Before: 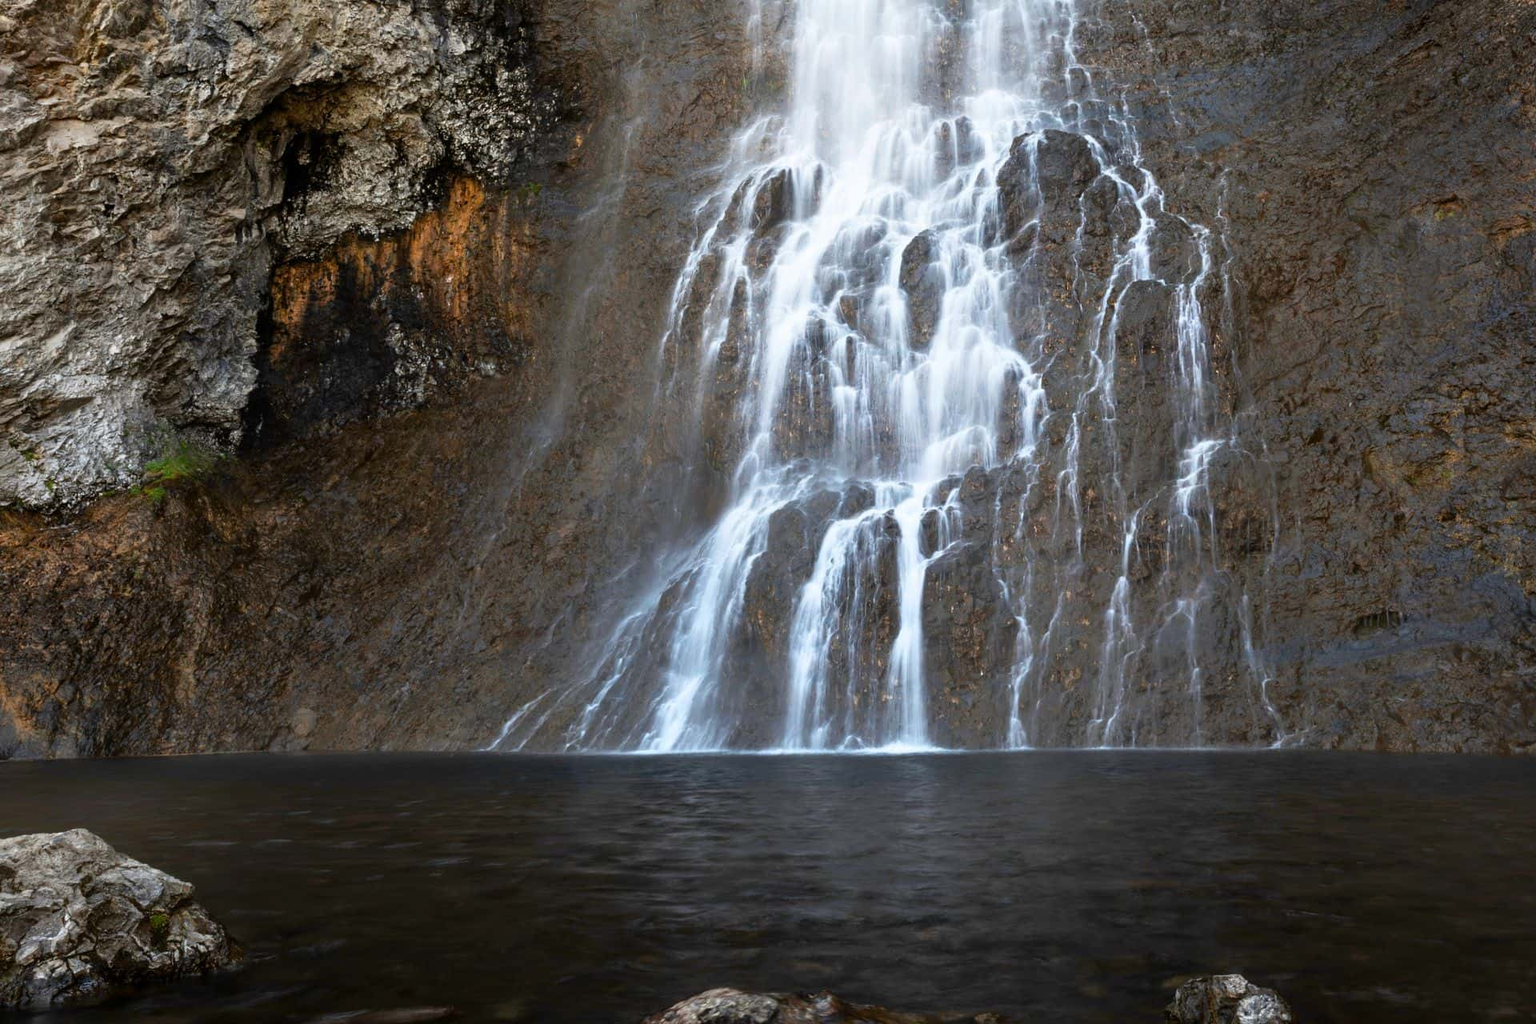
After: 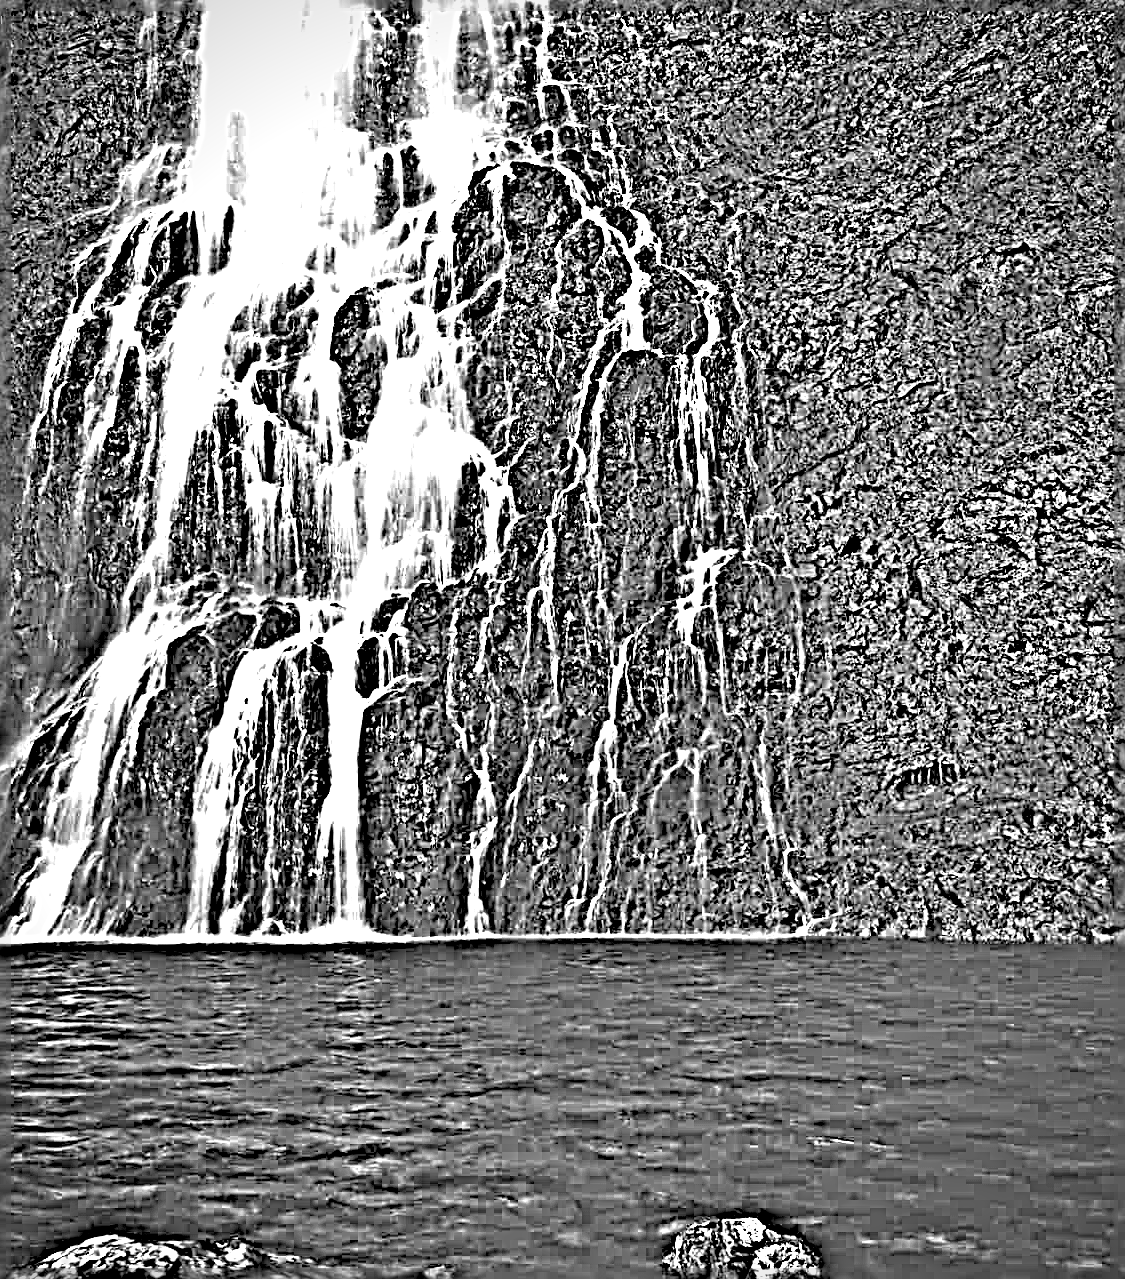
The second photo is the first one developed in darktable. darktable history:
rgb levels: levels [[0.034, 0.472, 0.904], [0, 0.5, 1], [0, 0.5, 1]]
vignetting: on, module defaults
crop: left 41.402%
sharpen: radius 4.001, amount 2
highpass: on, module defaults
exposure: black level correction 0, exposure 1.5 EV, compensate exposure bias true, compensate highlight preservation false
